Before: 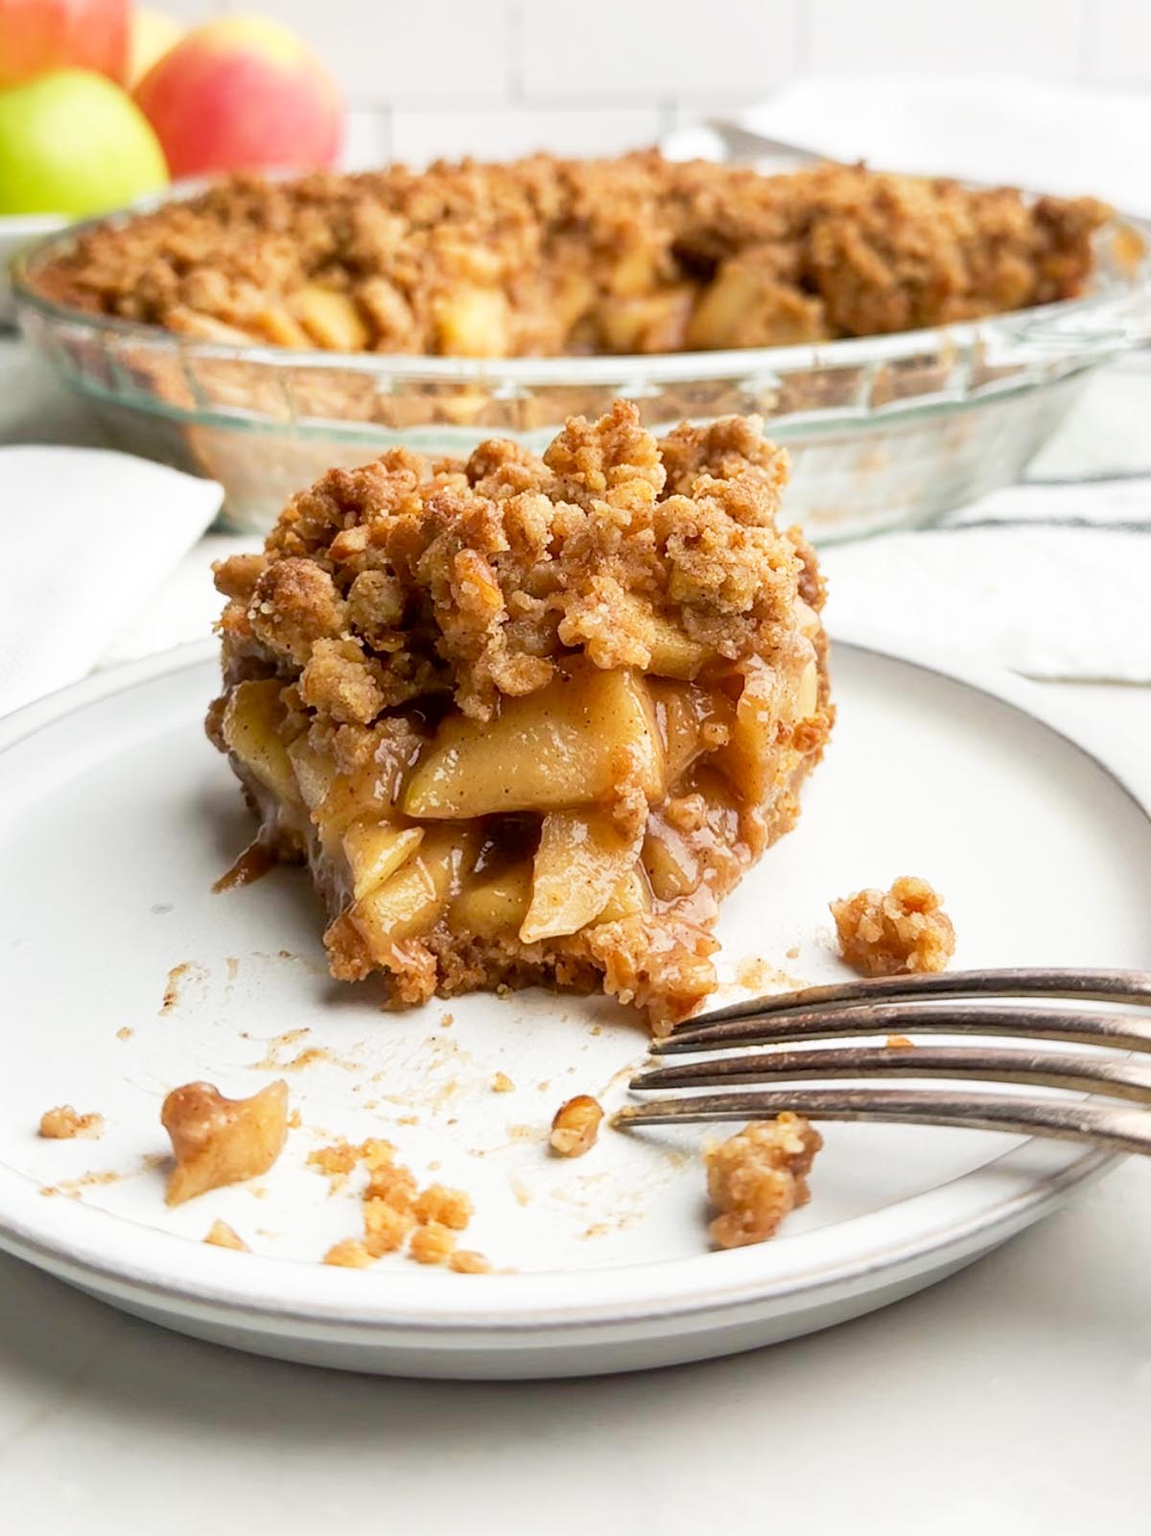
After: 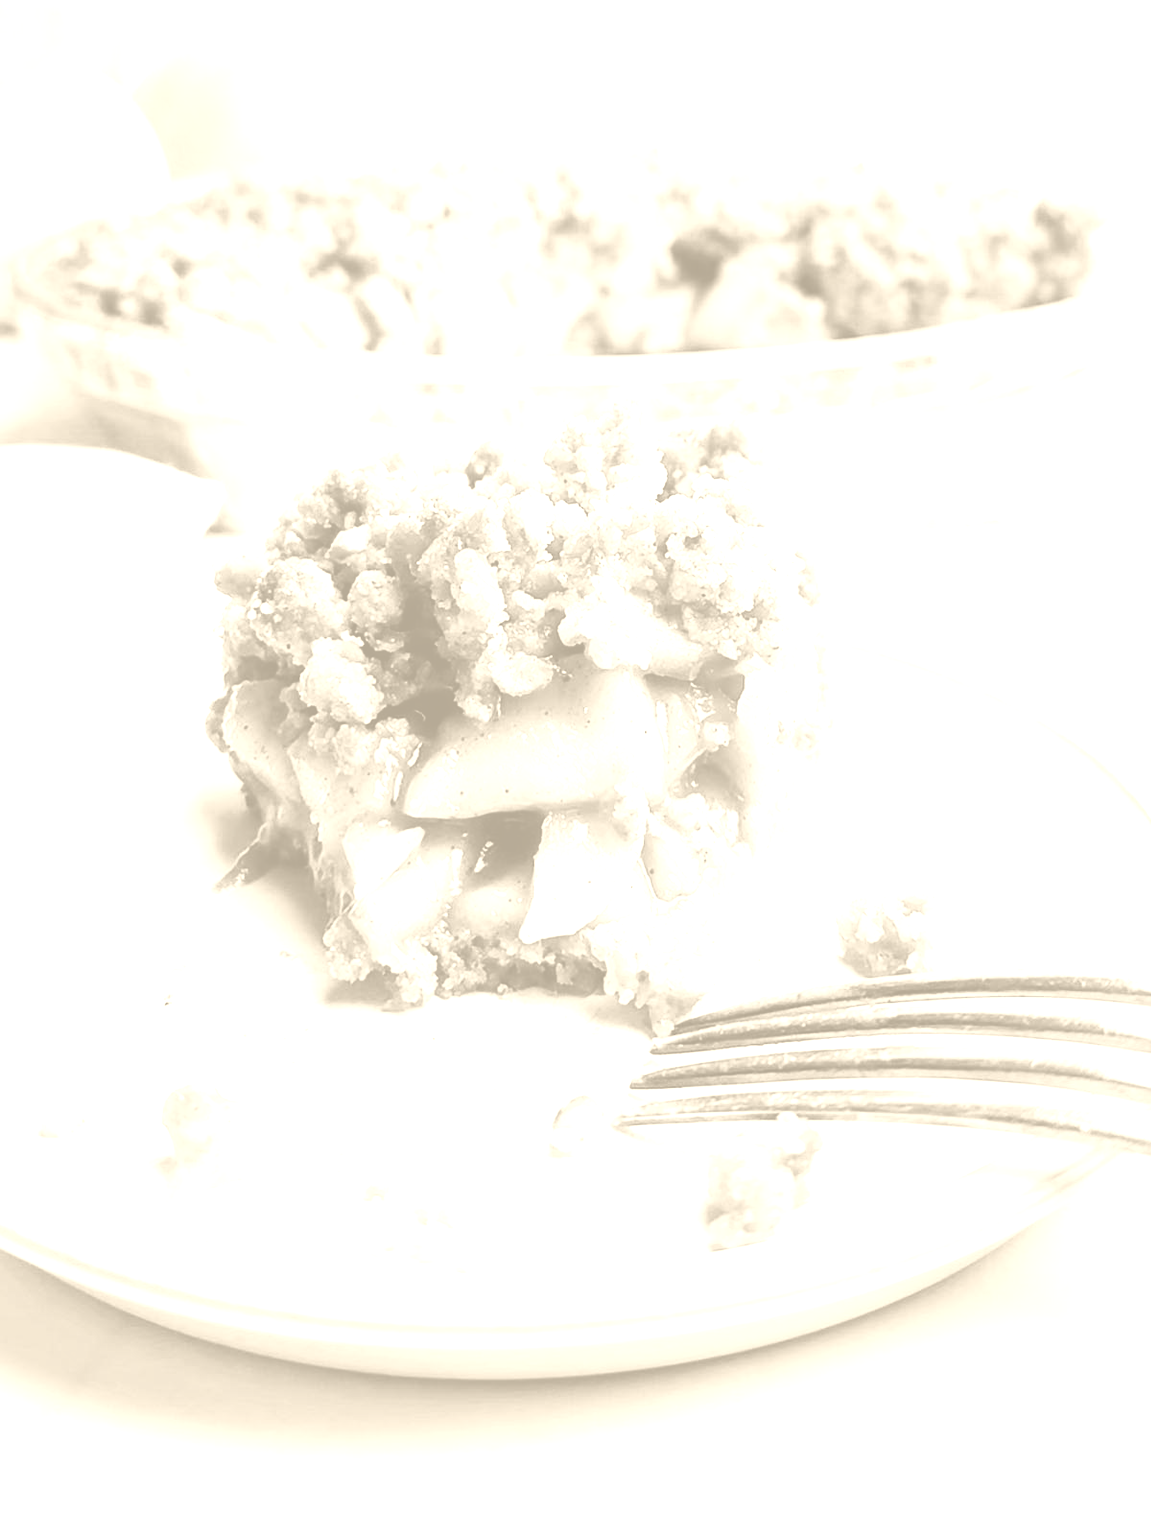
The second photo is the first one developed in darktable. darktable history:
tone curve: curves: ch0 [(0.003, 0.023) (0.071, 0.052) (0.236, 0.197) (0.466, 0.557) (0.644, 0.748) (0.803, 0.88) (0.994, 0.968)]; ch1 [(0, 0) (0.262, 0.227) (0.417, 0.386) (0.469, 0.467) (0.502, 0.498) (0.528, 0.53) (0.573, 0.57) (0.605, 0.621) (0.644, 0.671) (0.686, 0.728) (0.994, 0.987)]; ch2 [(0, 0) (0.262, 0.188) (0.385, 0.353) (0.427, 0.424) (0.495, 0.493) (0.515, 0.534) (0.547, 0.556) (0.589, 0.613) (0.644, 0.748) (1, 1)], color space Lab, independent channels, preserve colors none
colorize: hue 36°, saturation 71%, lightness 80.79%
